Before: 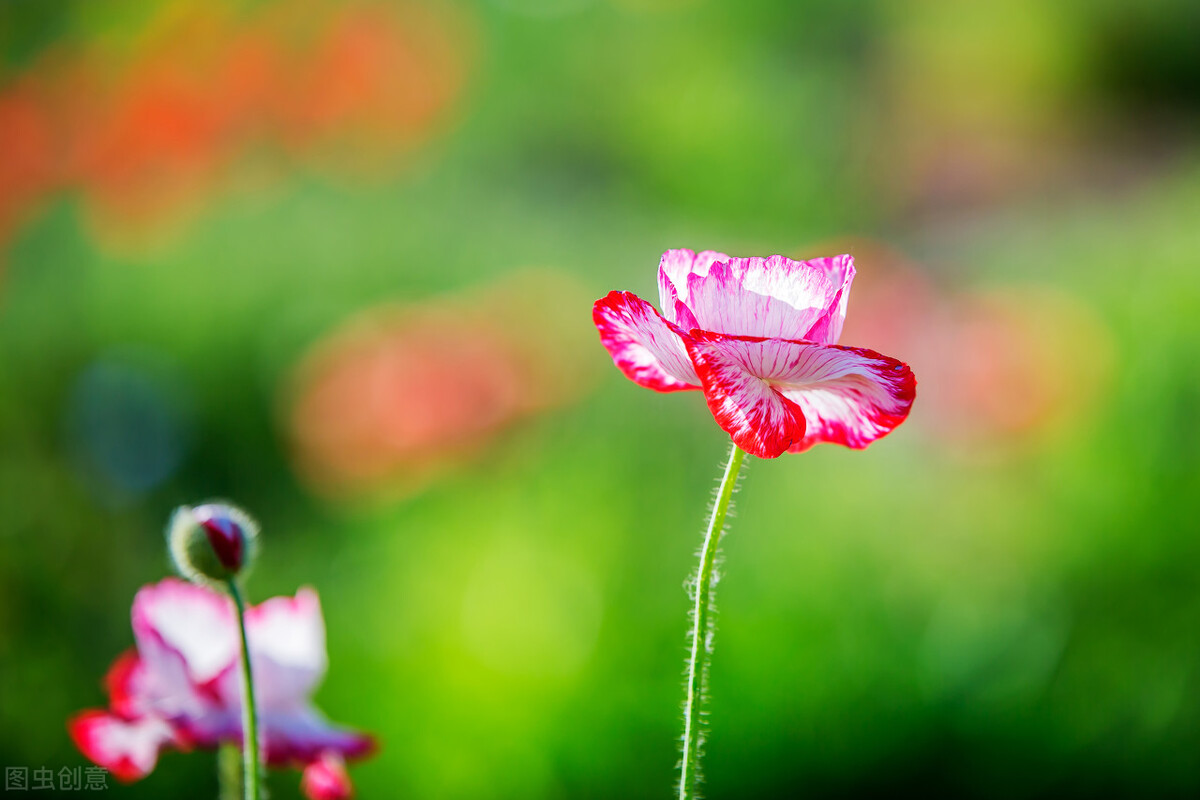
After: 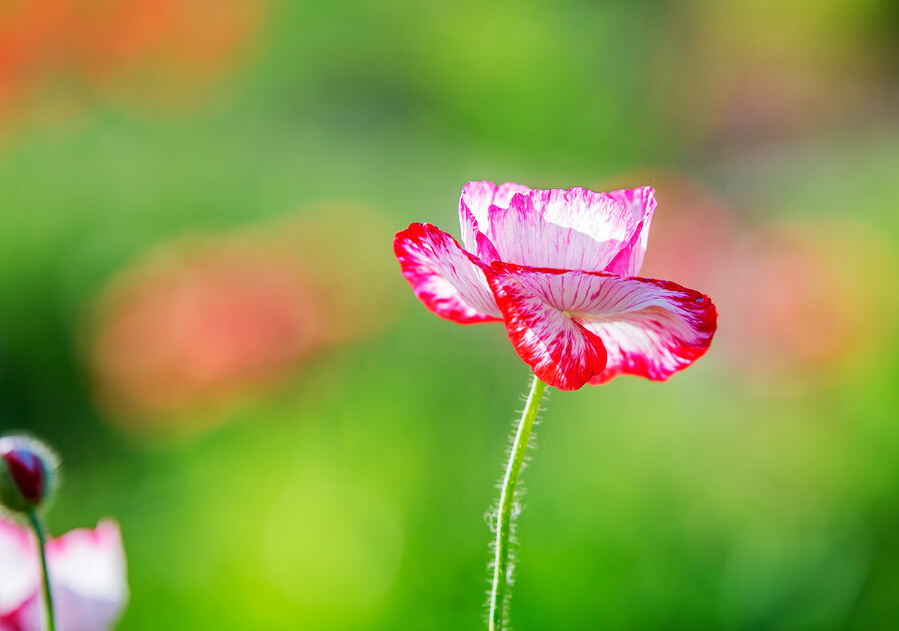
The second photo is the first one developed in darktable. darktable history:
crop: left 16.59%, top 8.544%, right 8.441%, bottom 12.543%
